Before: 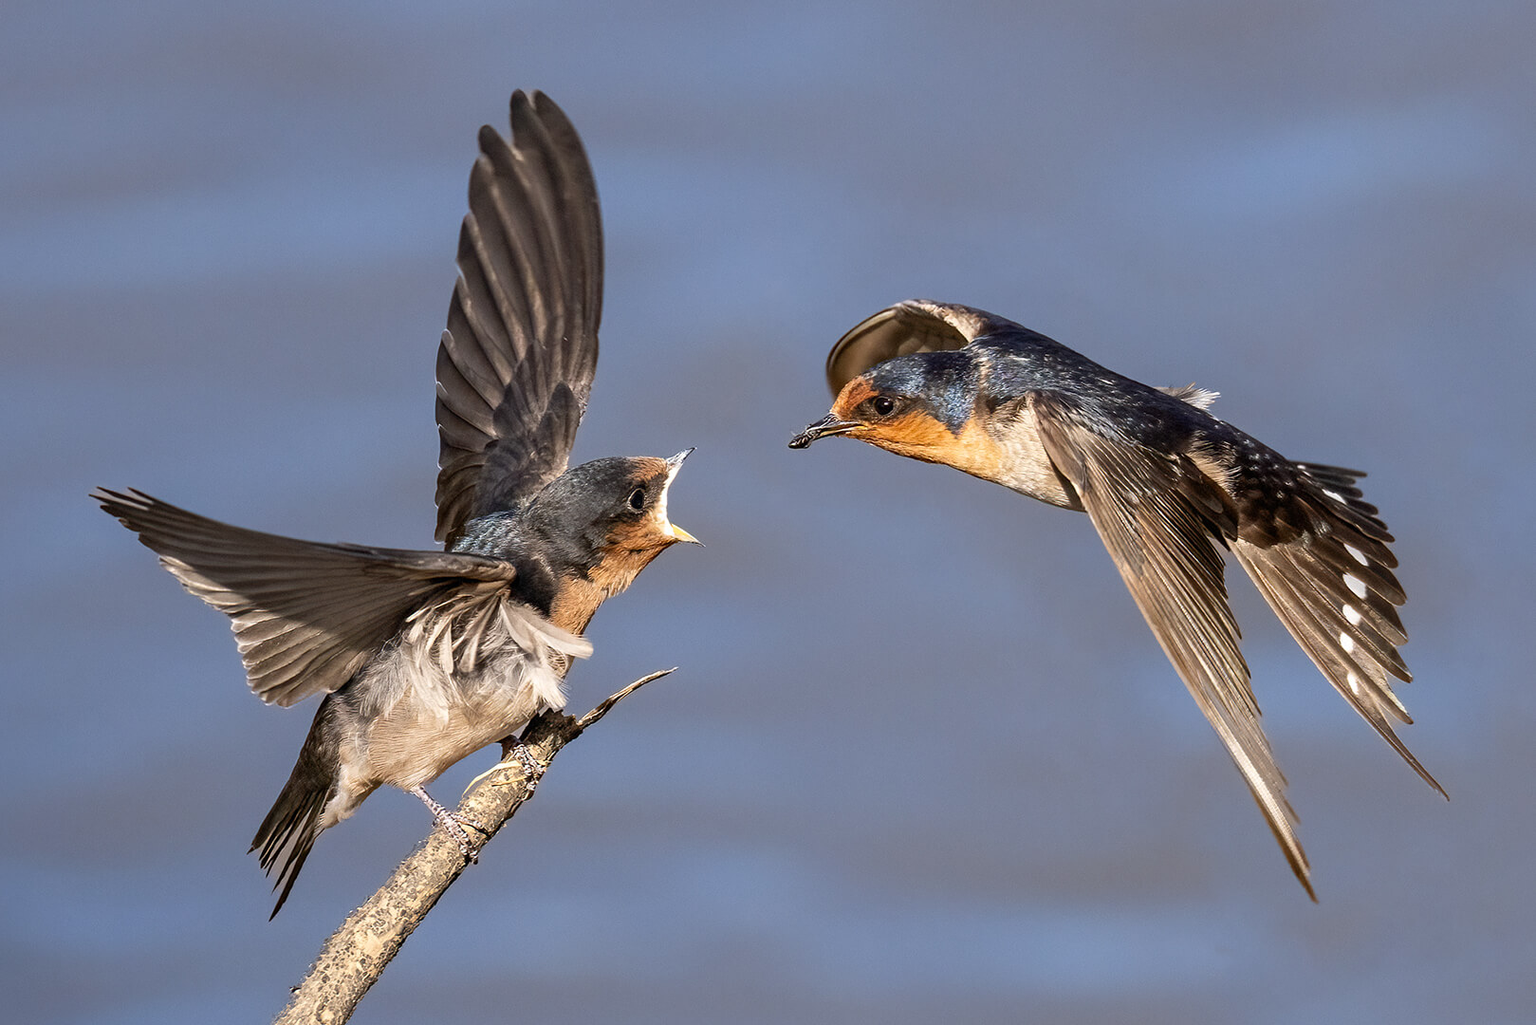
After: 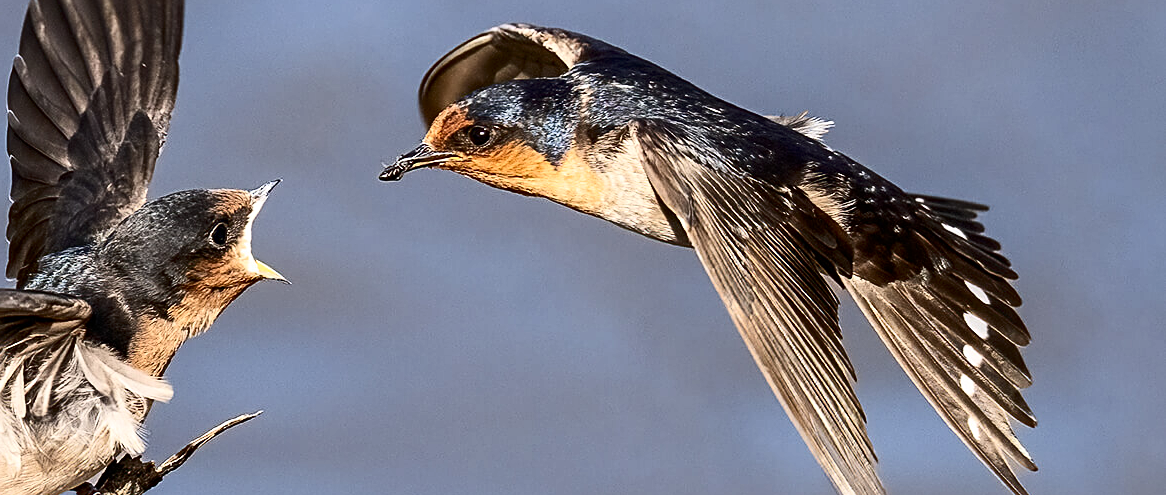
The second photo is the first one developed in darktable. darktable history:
crop and rotate: left 27.938%, top 27.046%, bottom 27.046%
sharpen: on, module defaults
contrast brightness saturation: contrast 0.28
